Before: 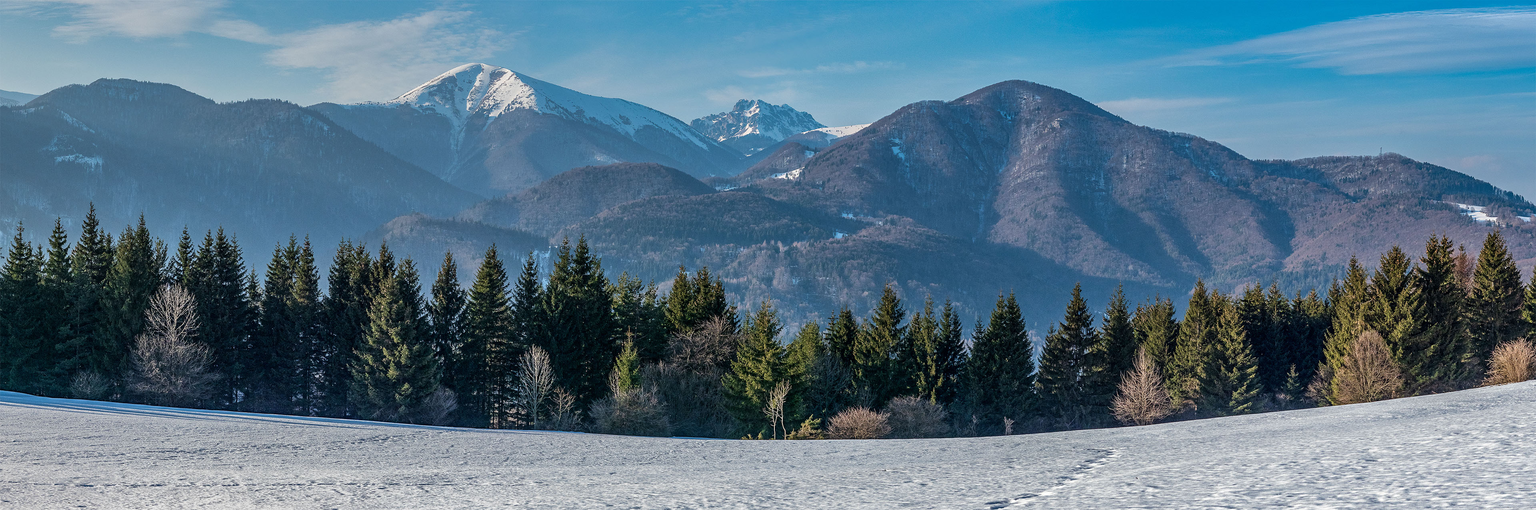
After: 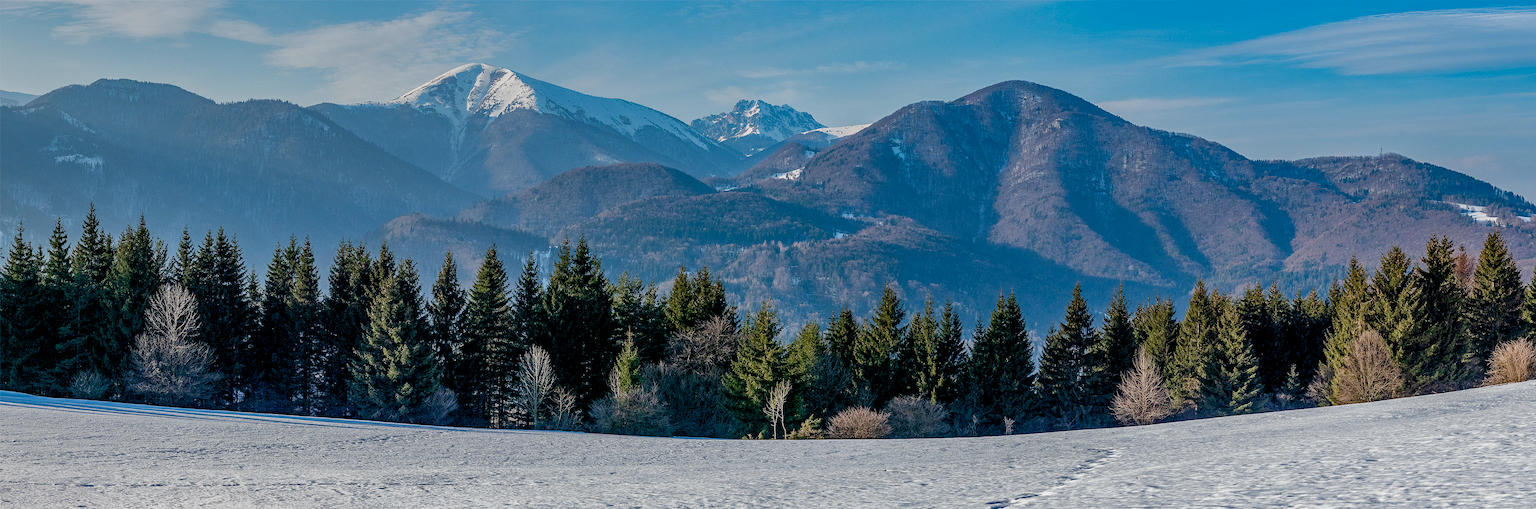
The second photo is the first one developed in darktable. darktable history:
color balance rgb: global offset › luminance -1.007%, linear chroma grading › global chroma 0.925%, perceptual saturation grading › global saturation 20%, perceptual saturation grading › highlights -49.315%, perceptual saturation grading › shadows 24.43%, contrast -9.57%
crop: bottom 0.054%
